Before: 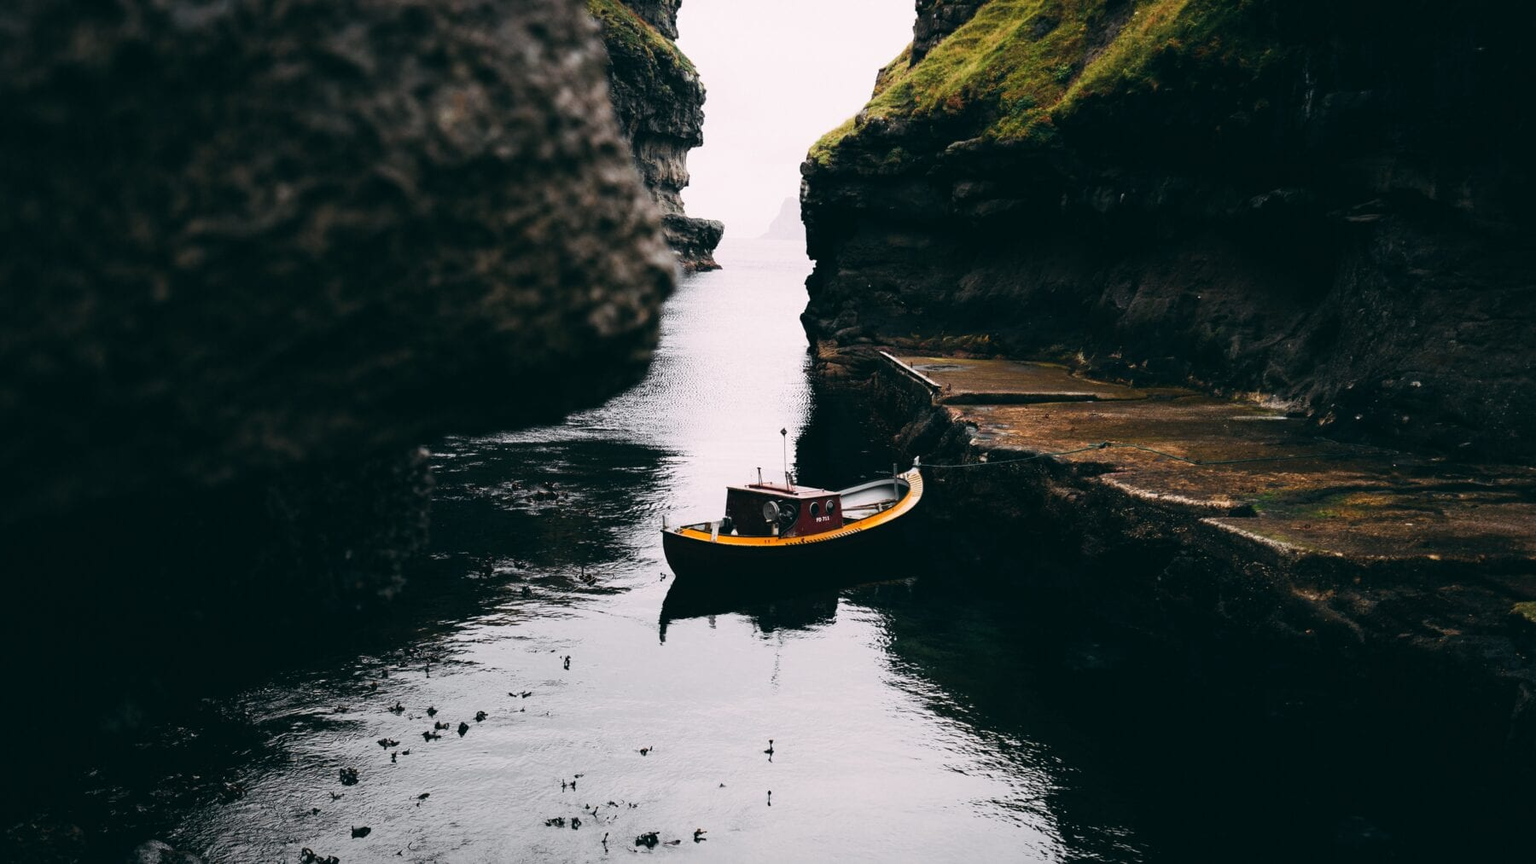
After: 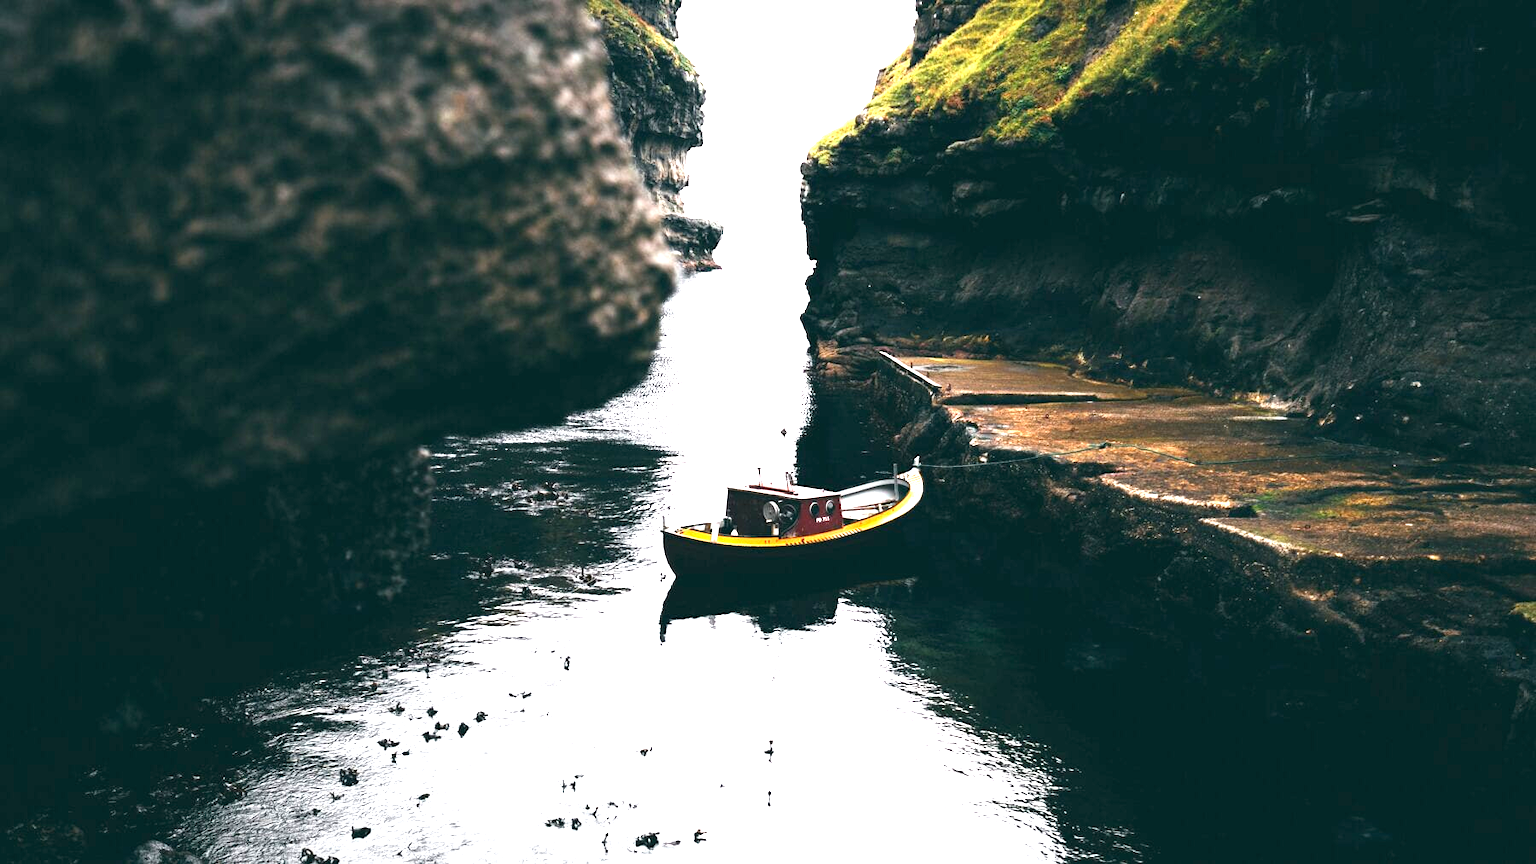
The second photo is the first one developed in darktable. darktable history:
exposure: black level correction 0, exposure 1.691 EV, compensate highlight preservation false
